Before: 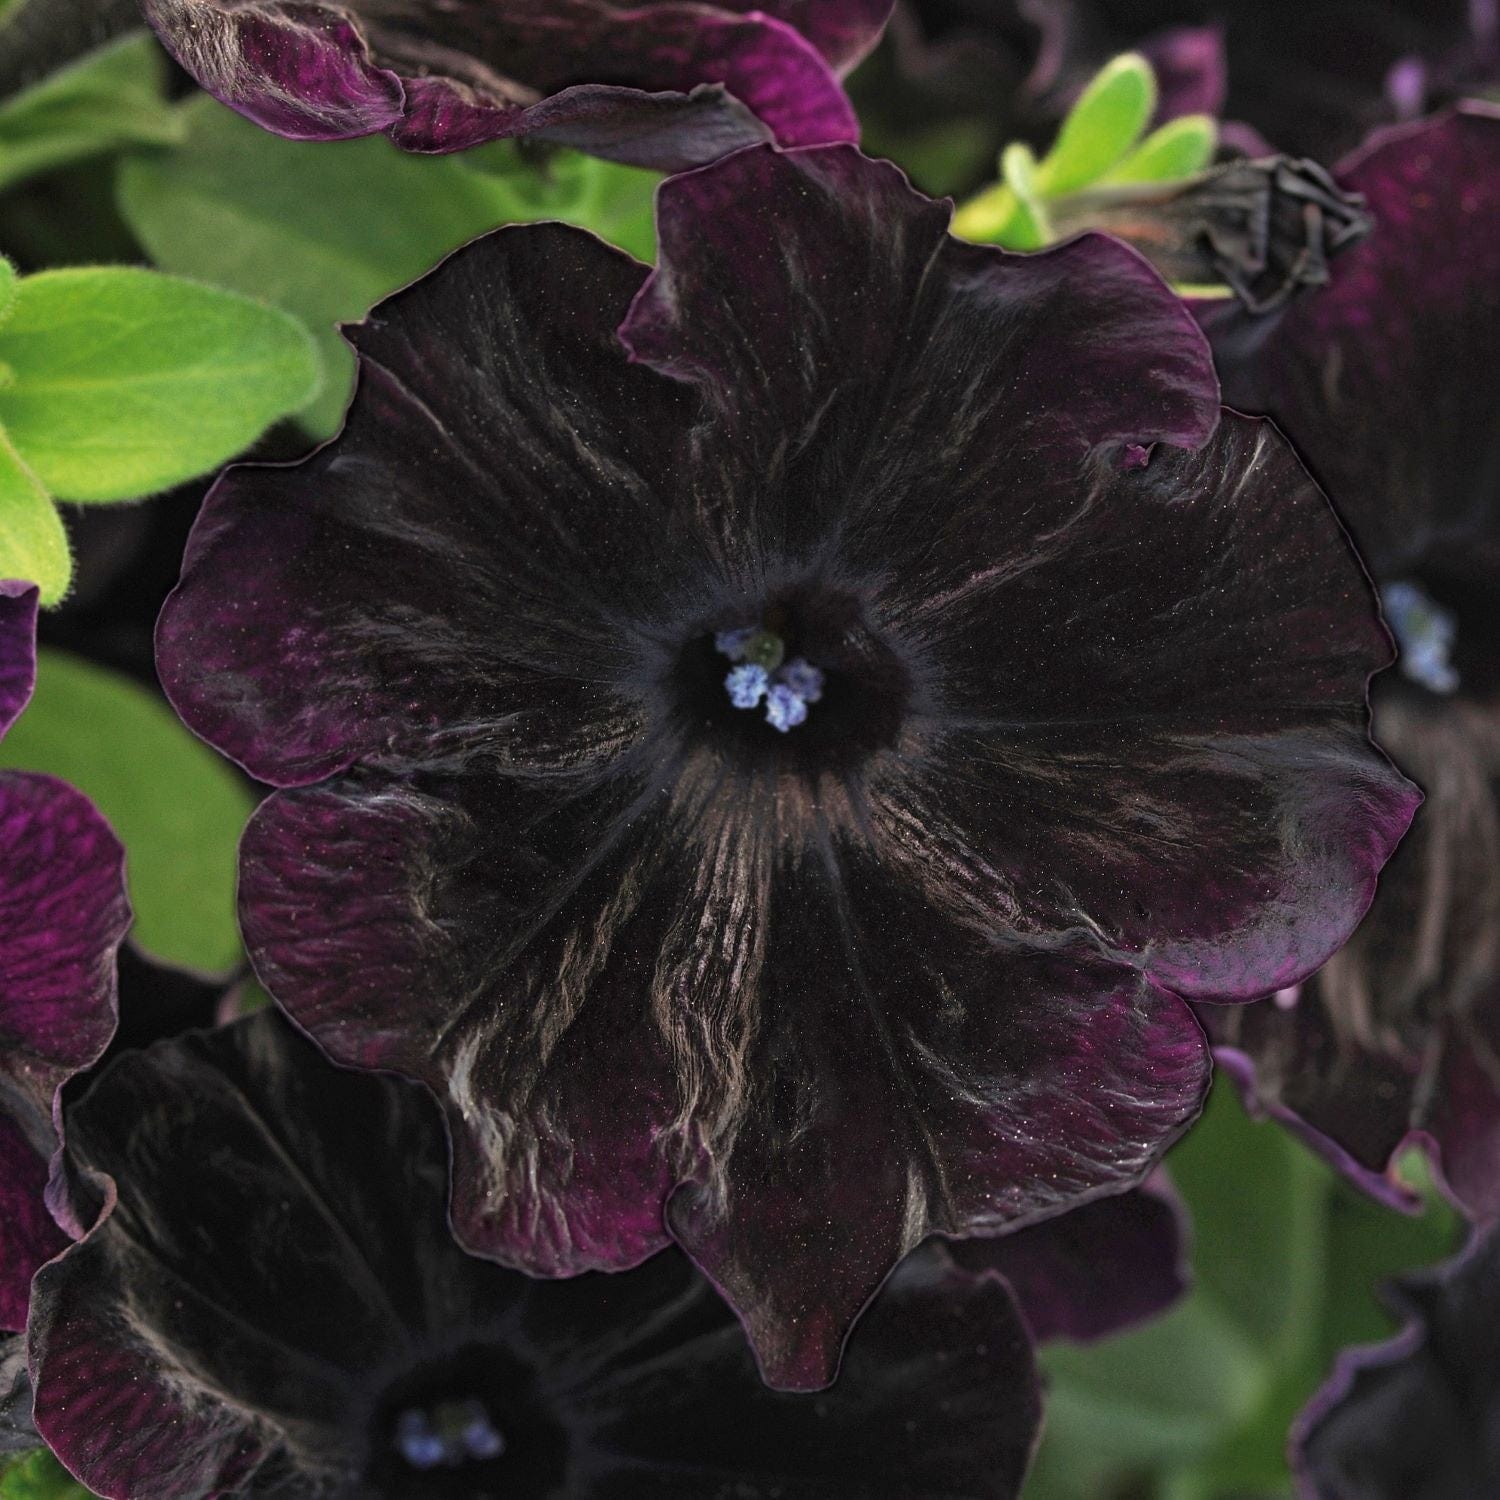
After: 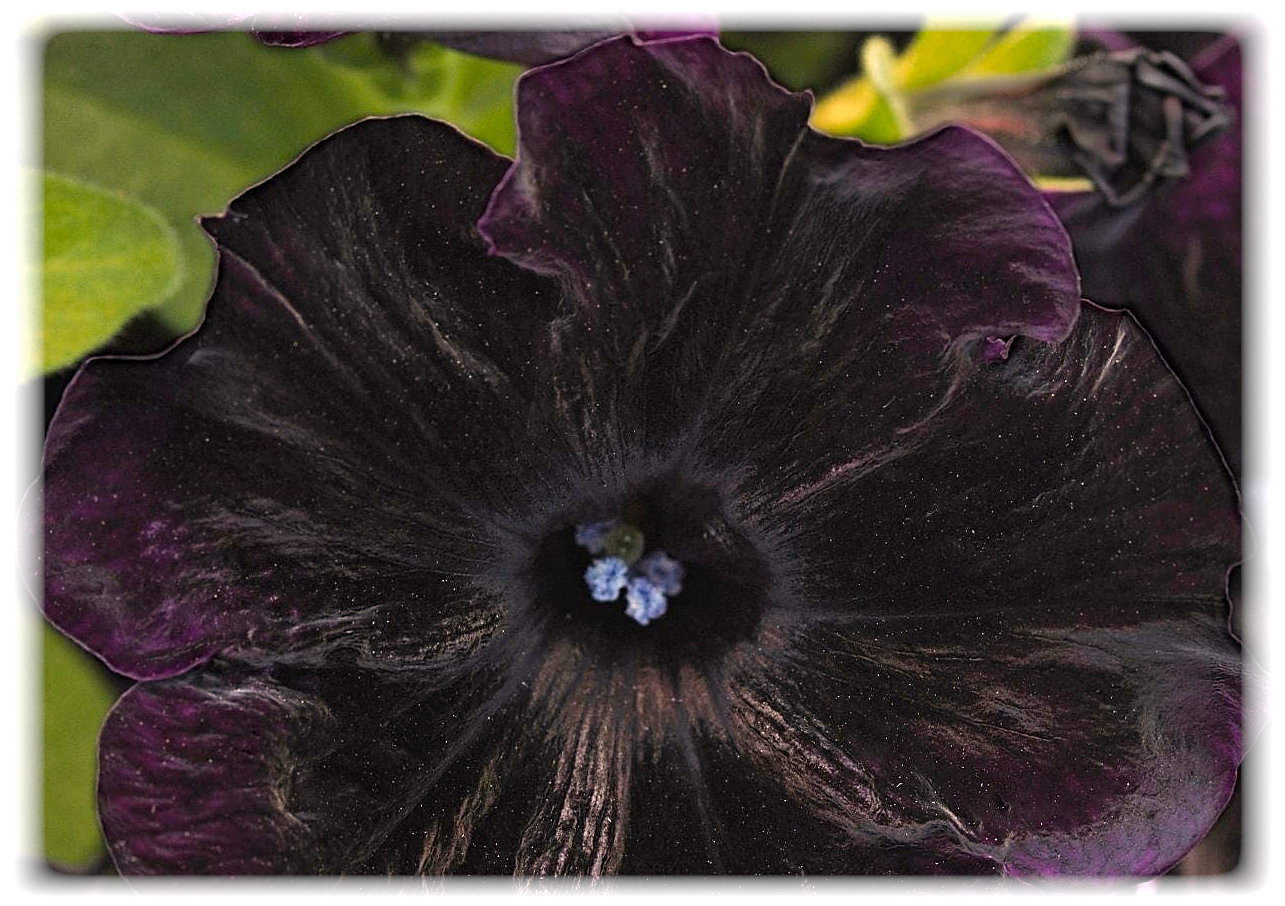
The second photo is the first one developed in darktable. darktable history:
color correction: highlights a* 5.81, highlights b* 4.84
vignetting: fall-off start 93%, fall-off radius 5%, brightness 1, saturation -0.49, automatic ratio true, width/height ratio 1.332, shape 0.04, unbound false
sharpen: on, module defaults
crop and rotate: left 9.345%, top 7.22%, right 4.982%, bottom 32.331%
color zones: curves: ch1 [(0.239, 0.552) (0.75, 0.5)]; ch2 [(0.25, 0.462) (0.749, 0.457)], mix 25.94%
